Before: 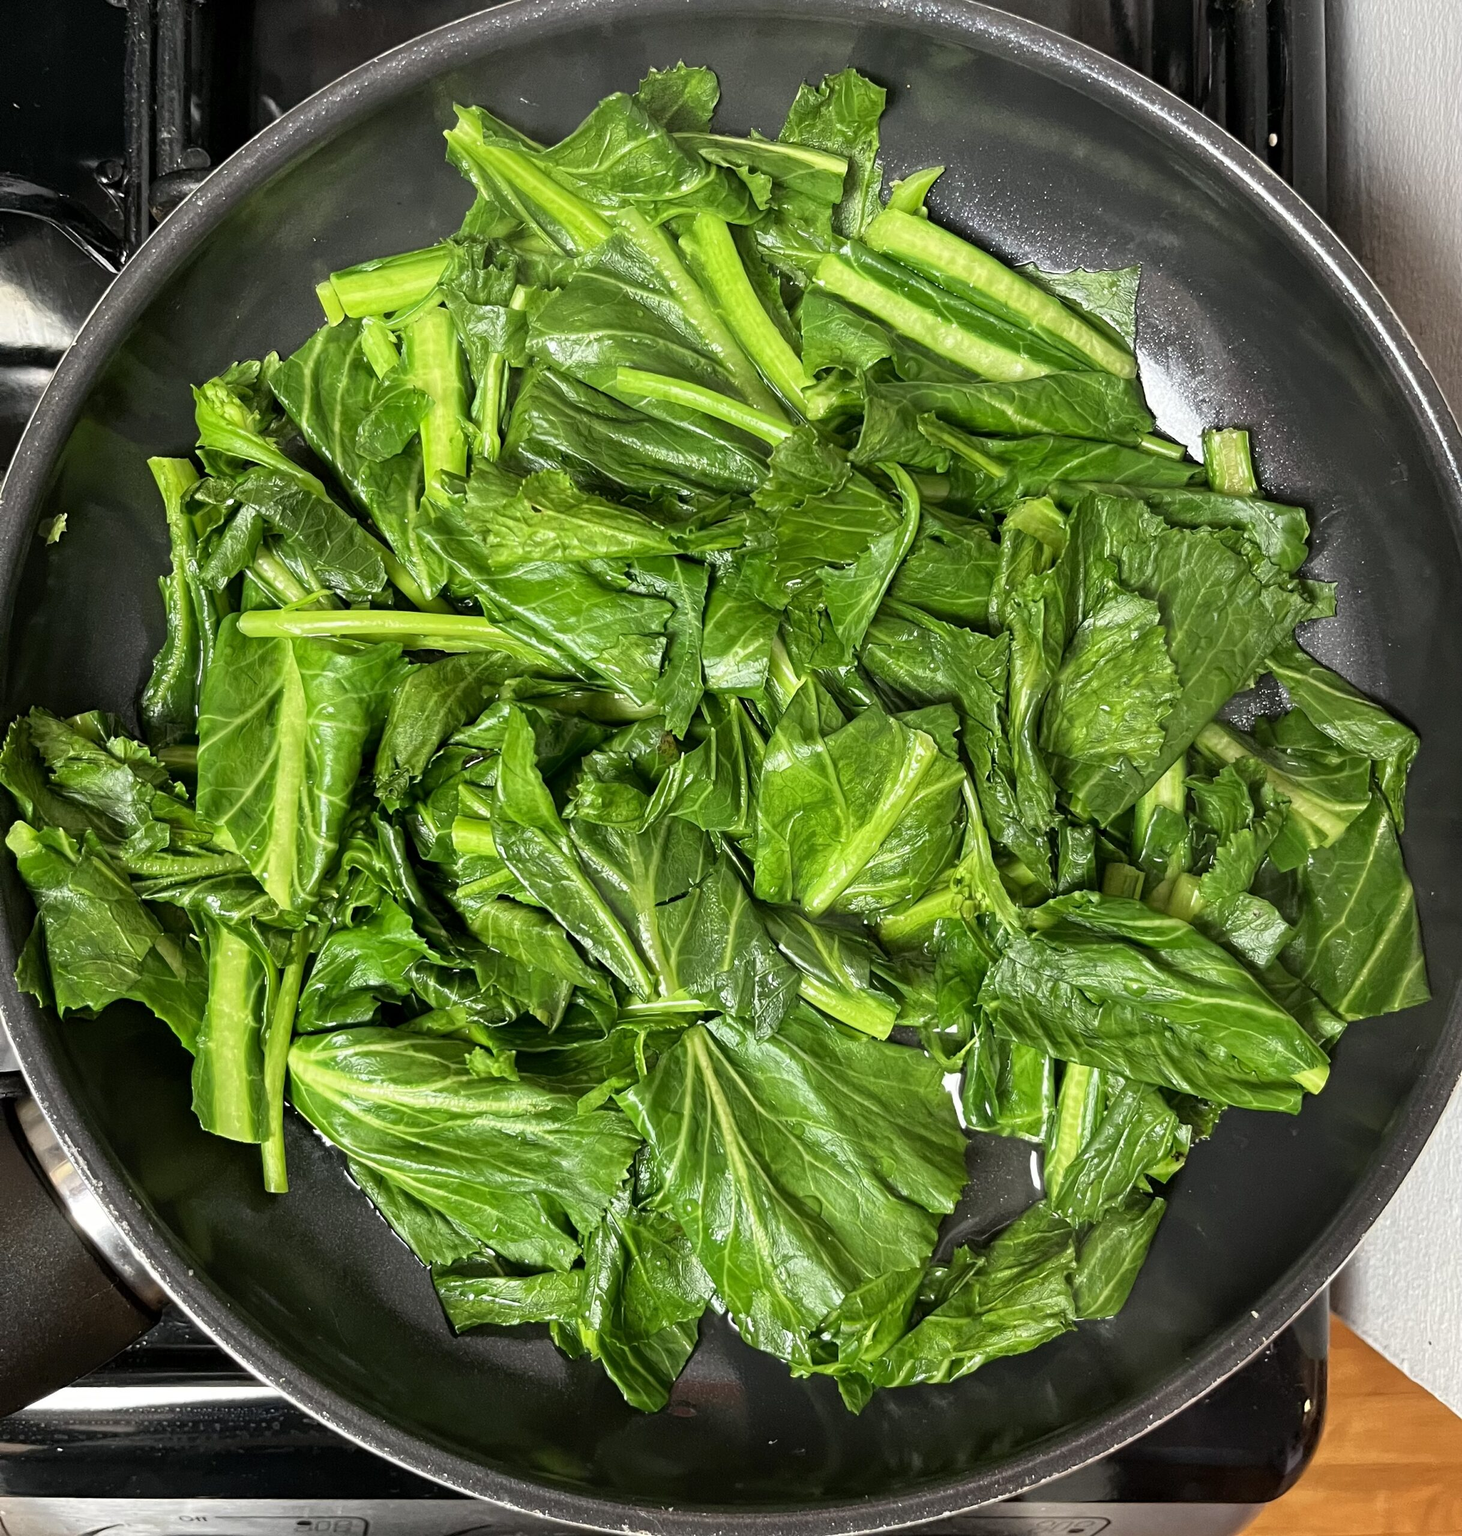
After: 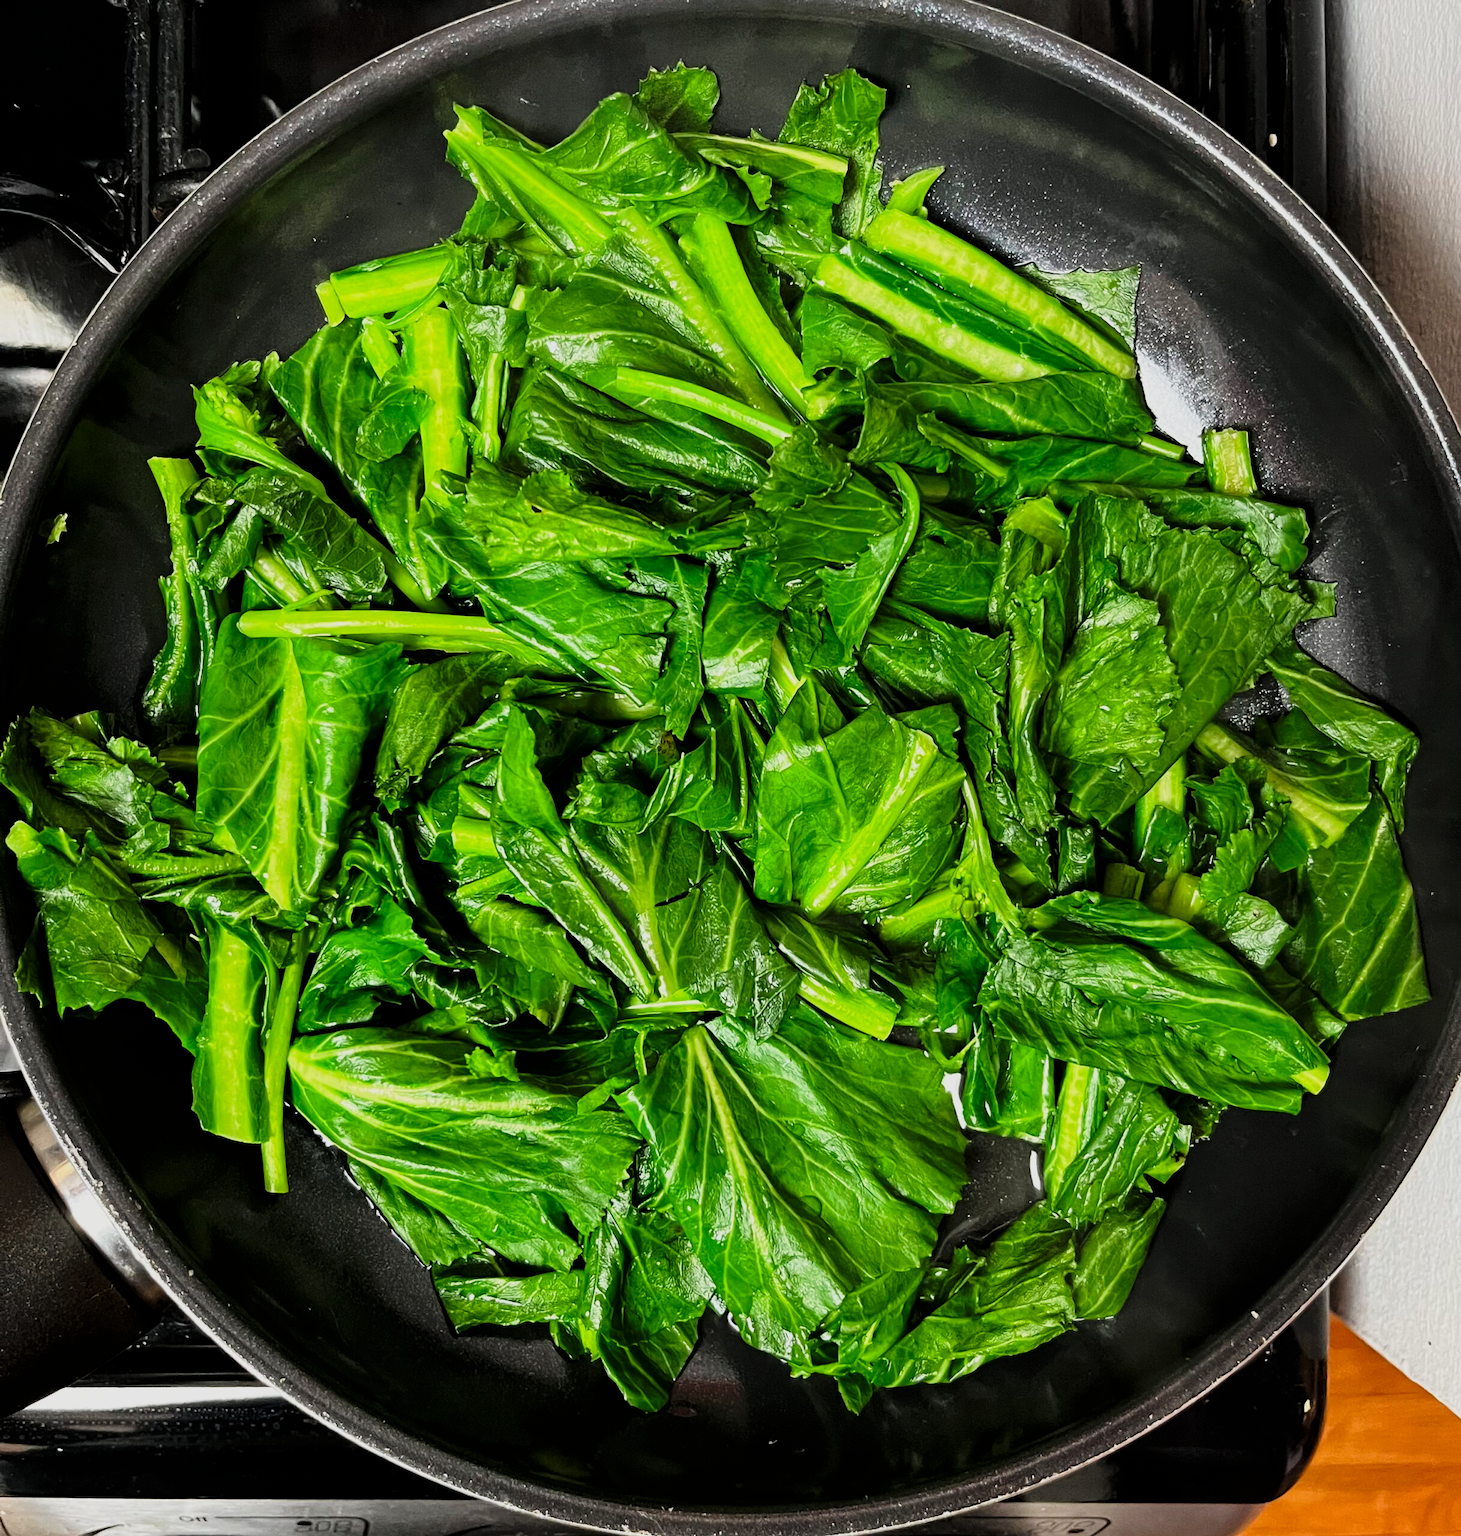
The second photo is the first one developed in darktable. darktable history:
filmic rgb: black relative exposure -7.65 EV, white relative exposure 4.56 EV, hardness 3.61
tone curve: curves: ch0 [(0, 0) (0.042, 0.01) (0.223, 0.123) (0.59, 0.574) (0.802, 0.868) (1, 1)], preserve colors none
